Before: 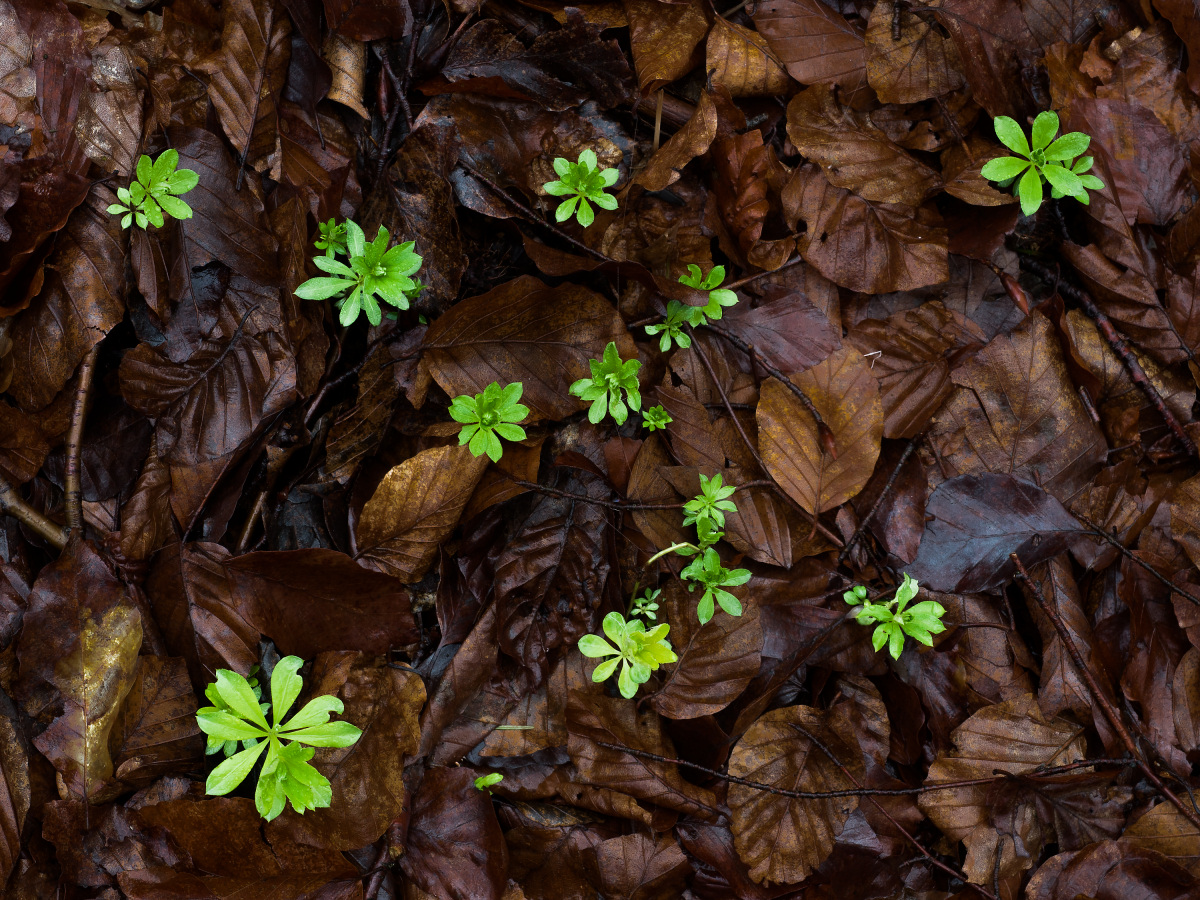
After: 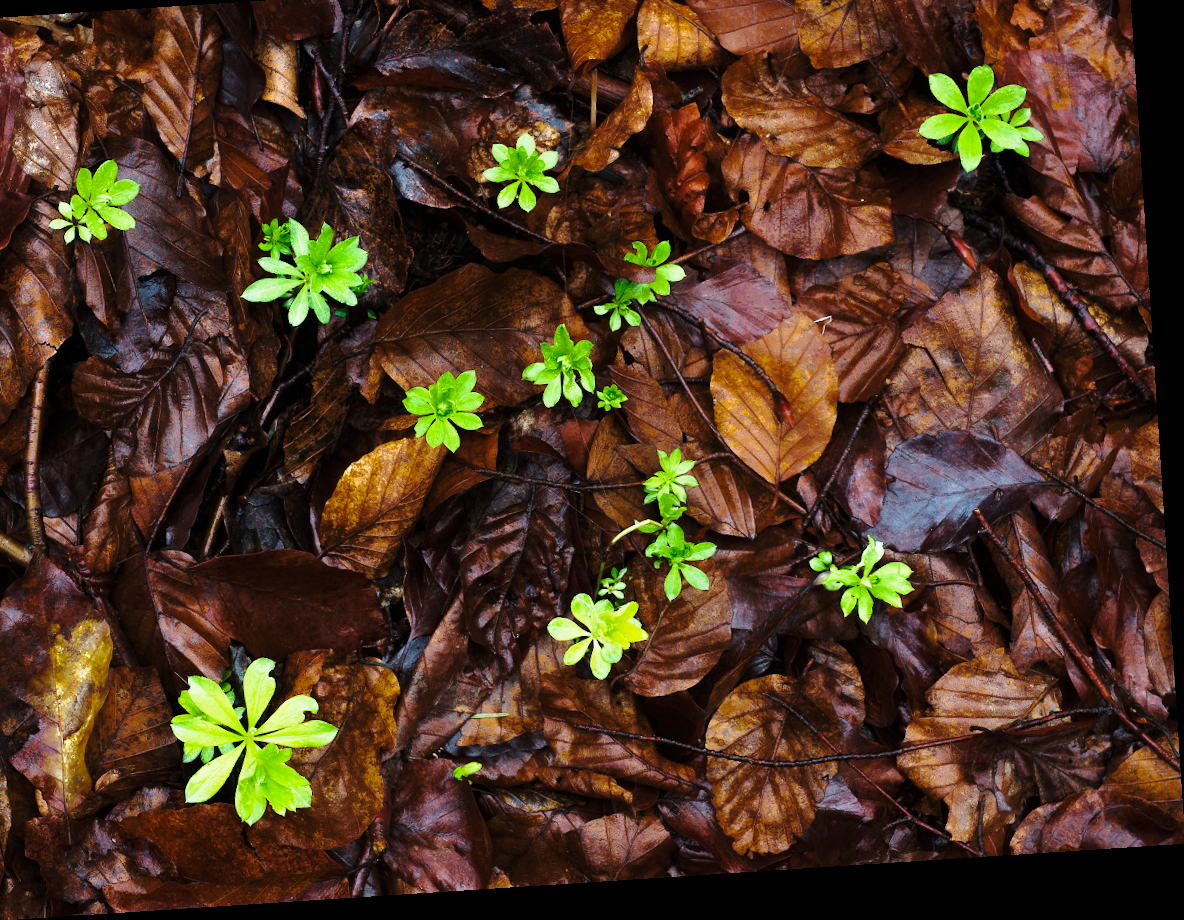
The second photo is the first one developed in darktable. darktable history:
crop and rotate: angle 3.71°, left 5.679%, top 5.715%
base curve: curves: ch0 [(0, 0) (0.028, 0.03) (0.121, 0.232) (0.46, 0.748) (0.859, 0.968) (1, 1)], preserve colors none
color correction: highlights b* 0.061
contrast brightness saturation: contrast 0.03, brightness 0.062, saturation 0.131
